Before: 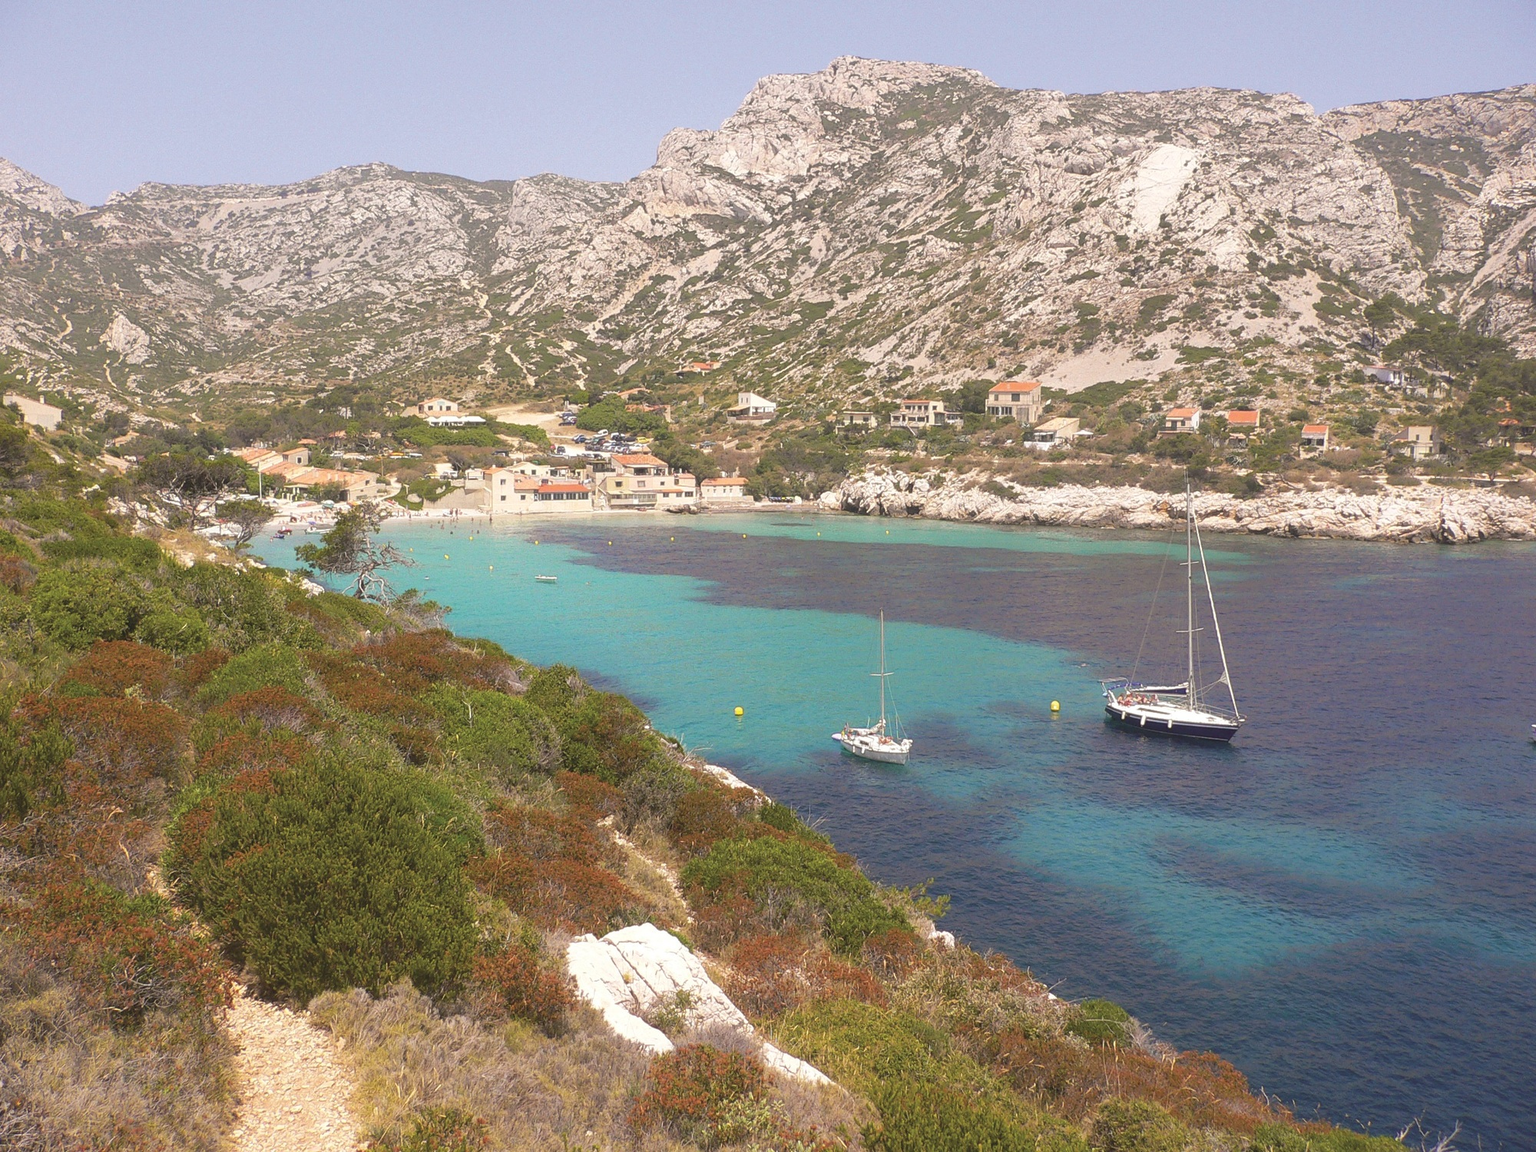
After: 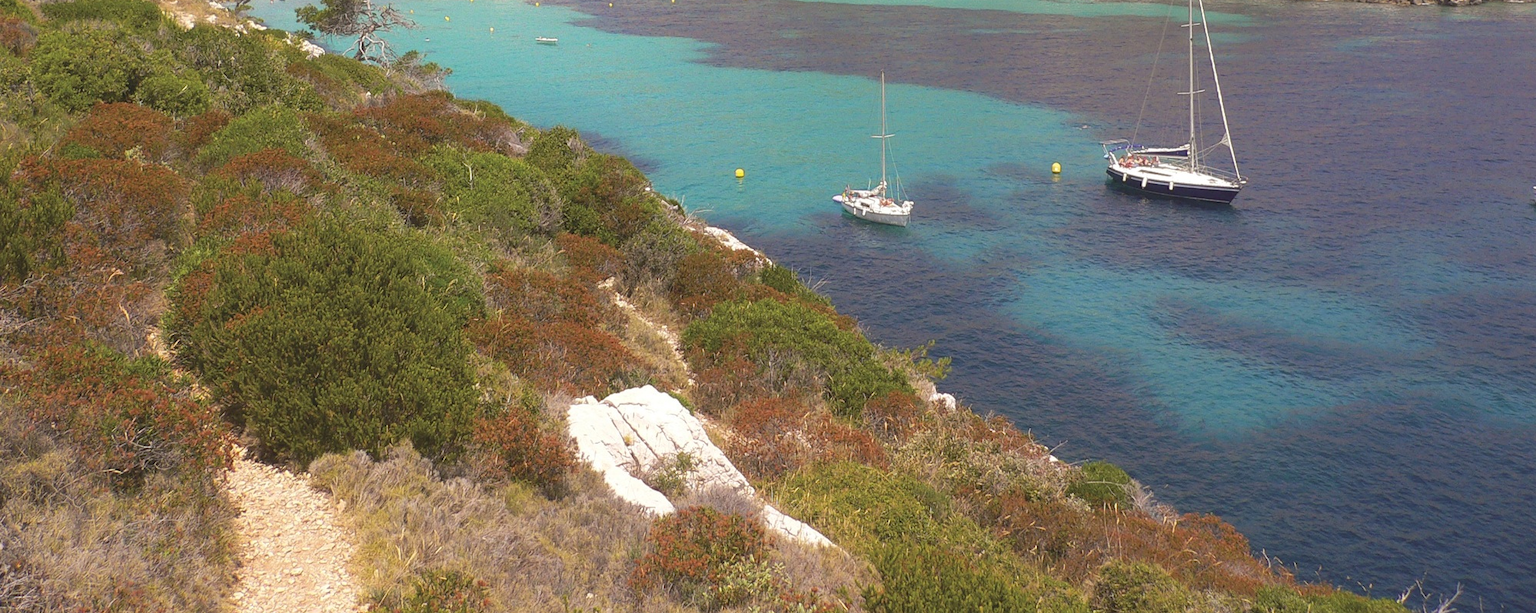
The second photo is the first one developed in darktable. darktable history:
crop and rotate: top 46.738%, right 0.085%
